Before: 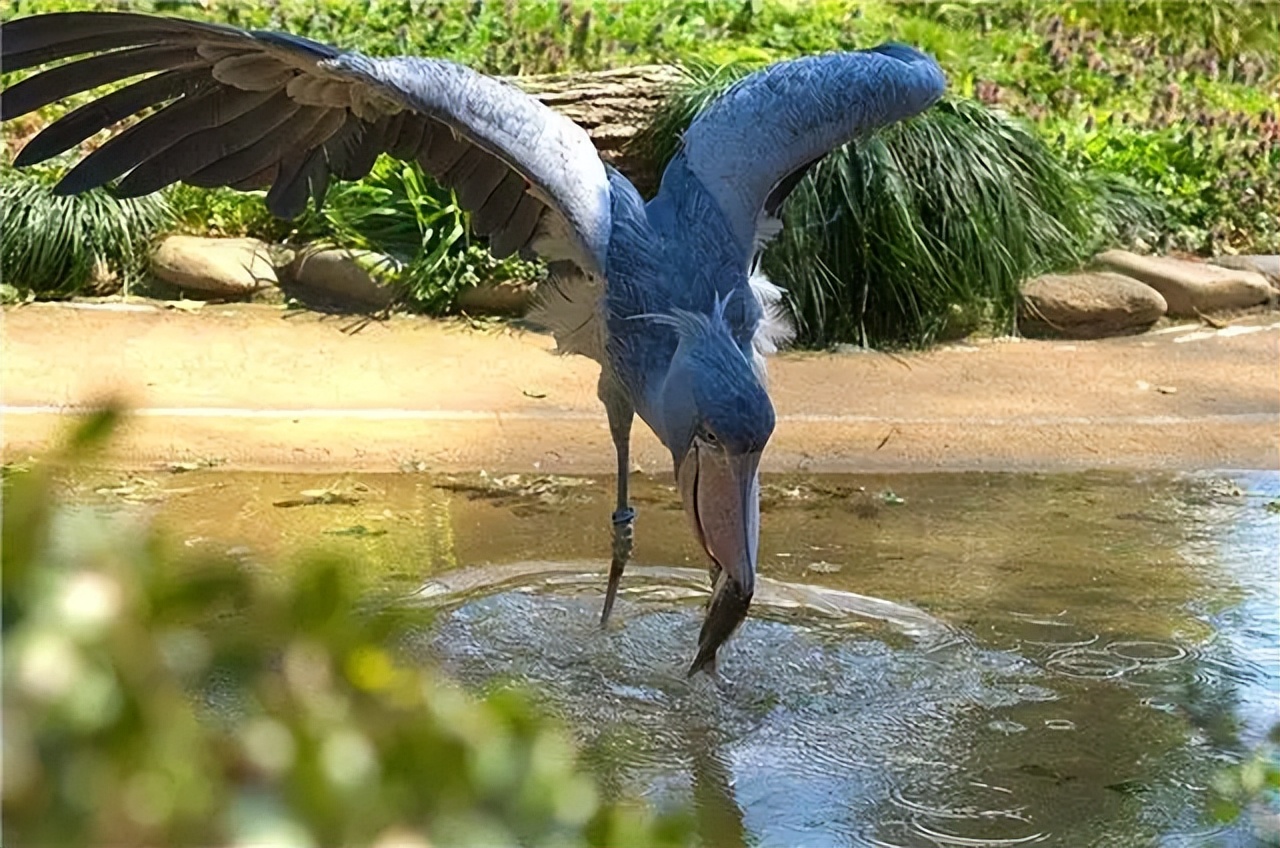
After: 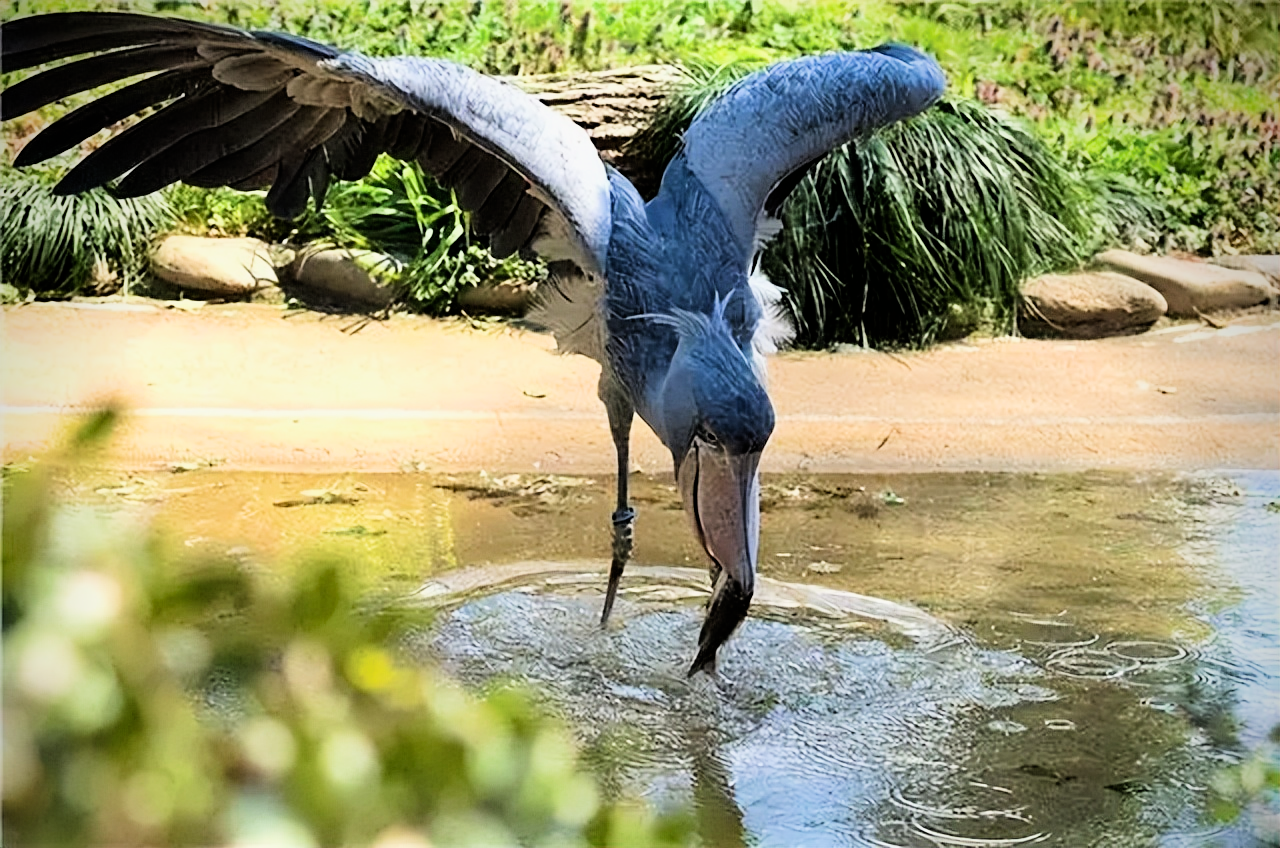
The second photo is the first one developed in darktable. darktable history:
filmic rgb: black relative exposure -5 EV, hardness 2.88, contrast 1.5
exposure: exposure 0.64 EV, compensate highlight preservation false
vignetting: brightness -0.629, saturation -0.007, center (-0.028, 0.239)
